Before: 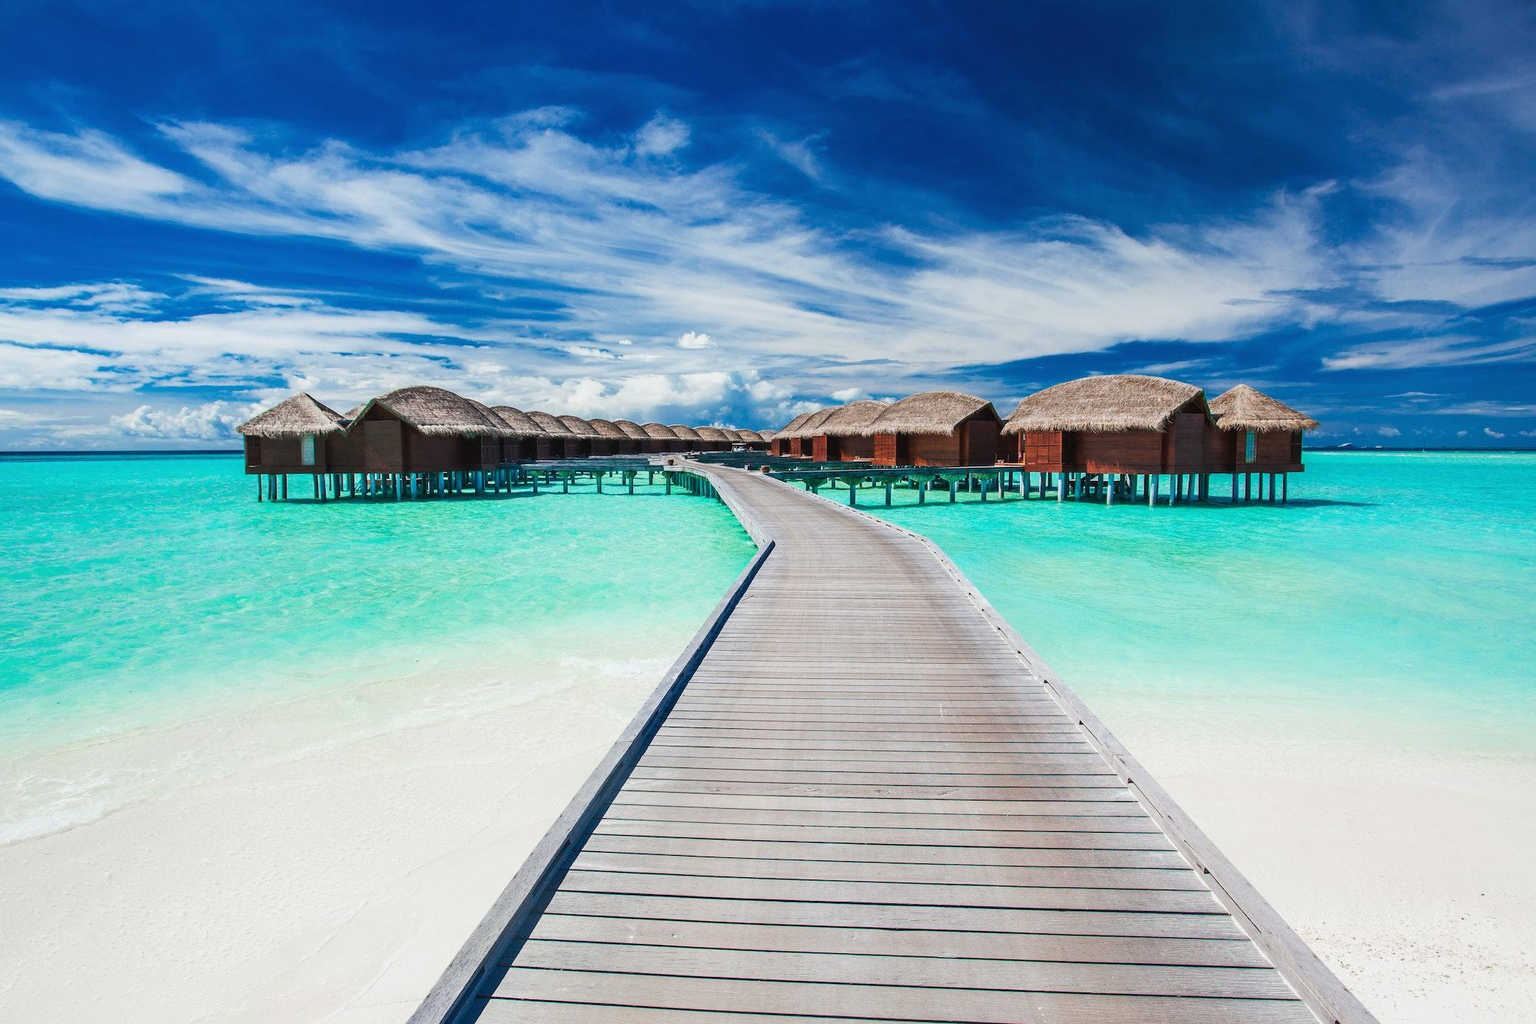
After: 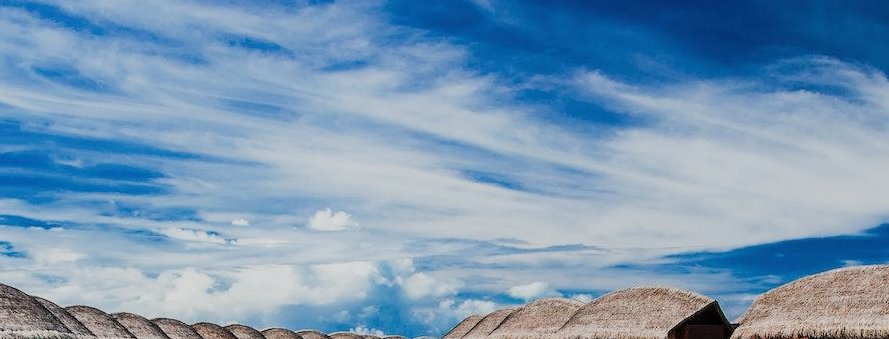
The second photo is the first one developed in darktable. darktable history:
filmic rgb: black relative exposure -7.65 EV, white relative exposure 3.96 EV, hardness 4.01, contrast 1.096, highlights saturation mix -30.64%
crop: left 28.7%, top 16.797%, right 26.846%, bottom 57.745%
